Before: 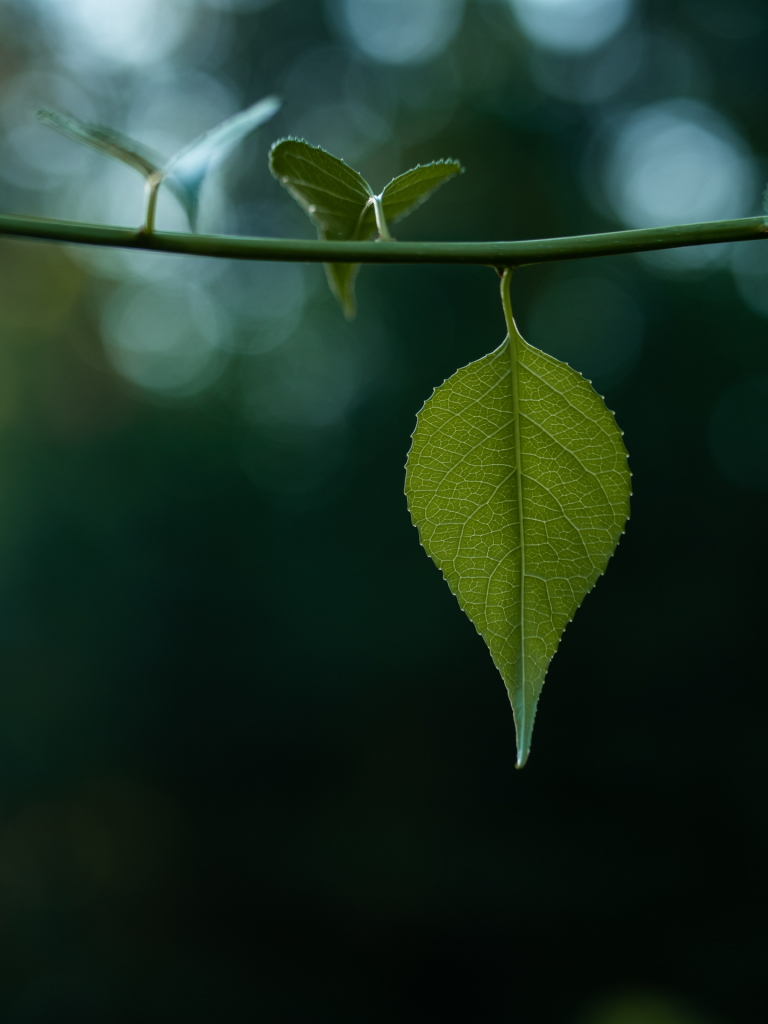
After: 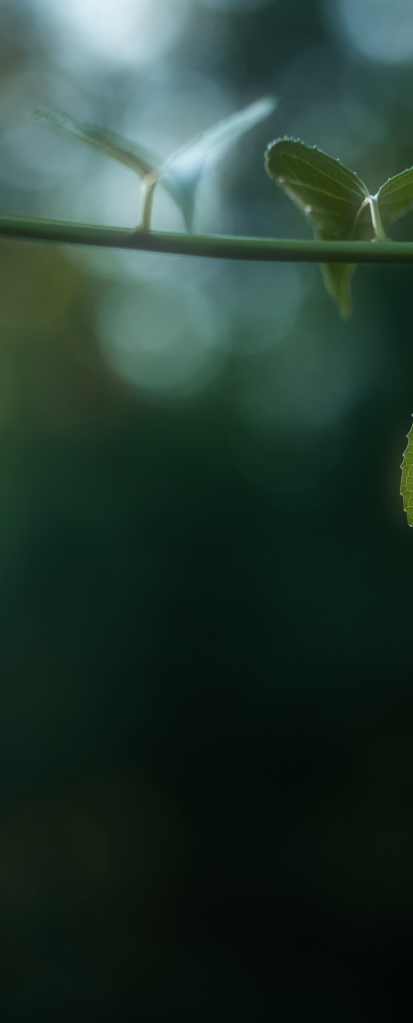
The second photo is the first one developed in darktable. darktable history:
soften: size 60.24%, saturation 65.46%, brightness 0.506 EV, mix 25.7%
crop: left 0.587%, right 45.588%, bottom 0.086%
